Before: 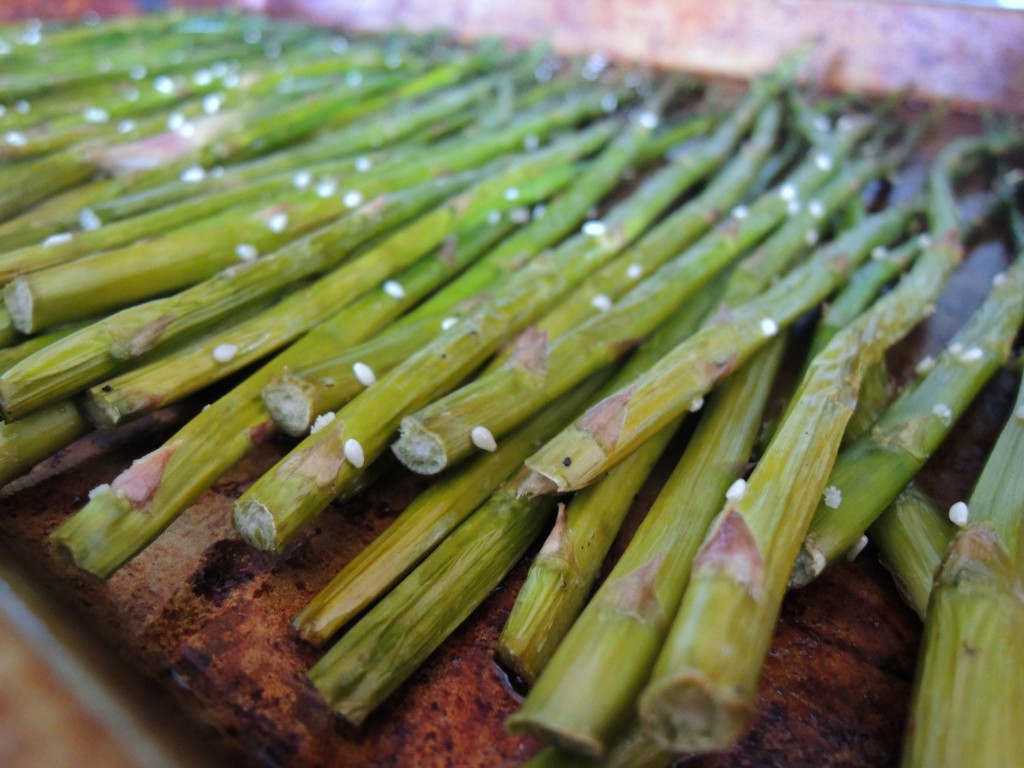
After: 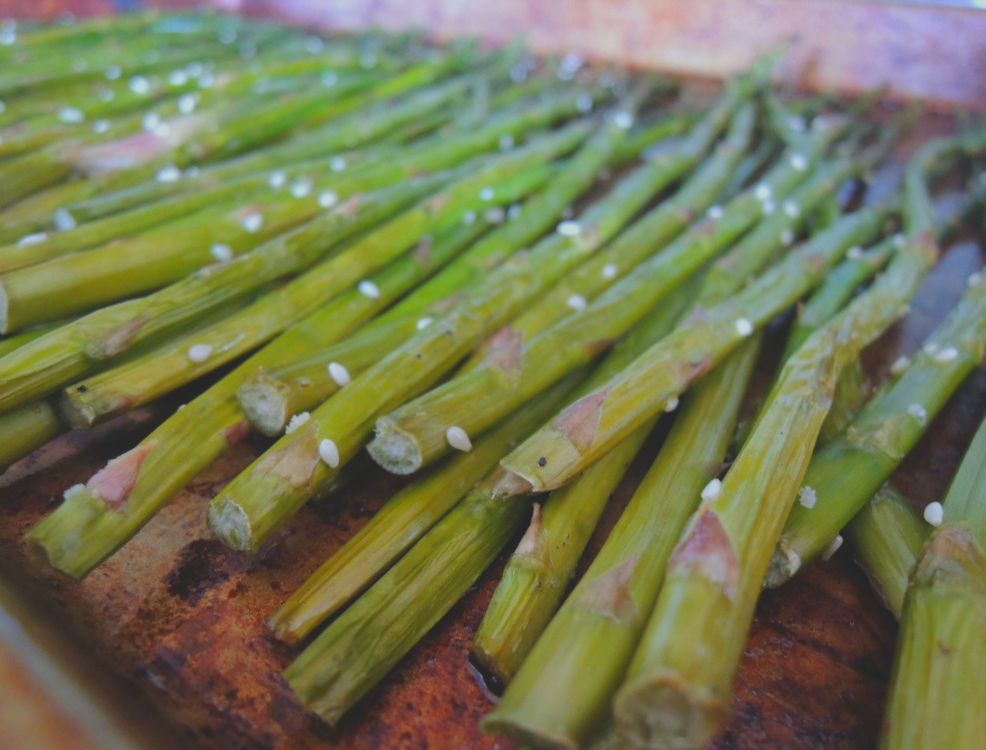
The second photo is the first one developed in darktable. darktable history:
crop and rotate: left 2.536%, right 1.107%, bottom 2.246%
contrast brightness saturation: contrast -0.28
